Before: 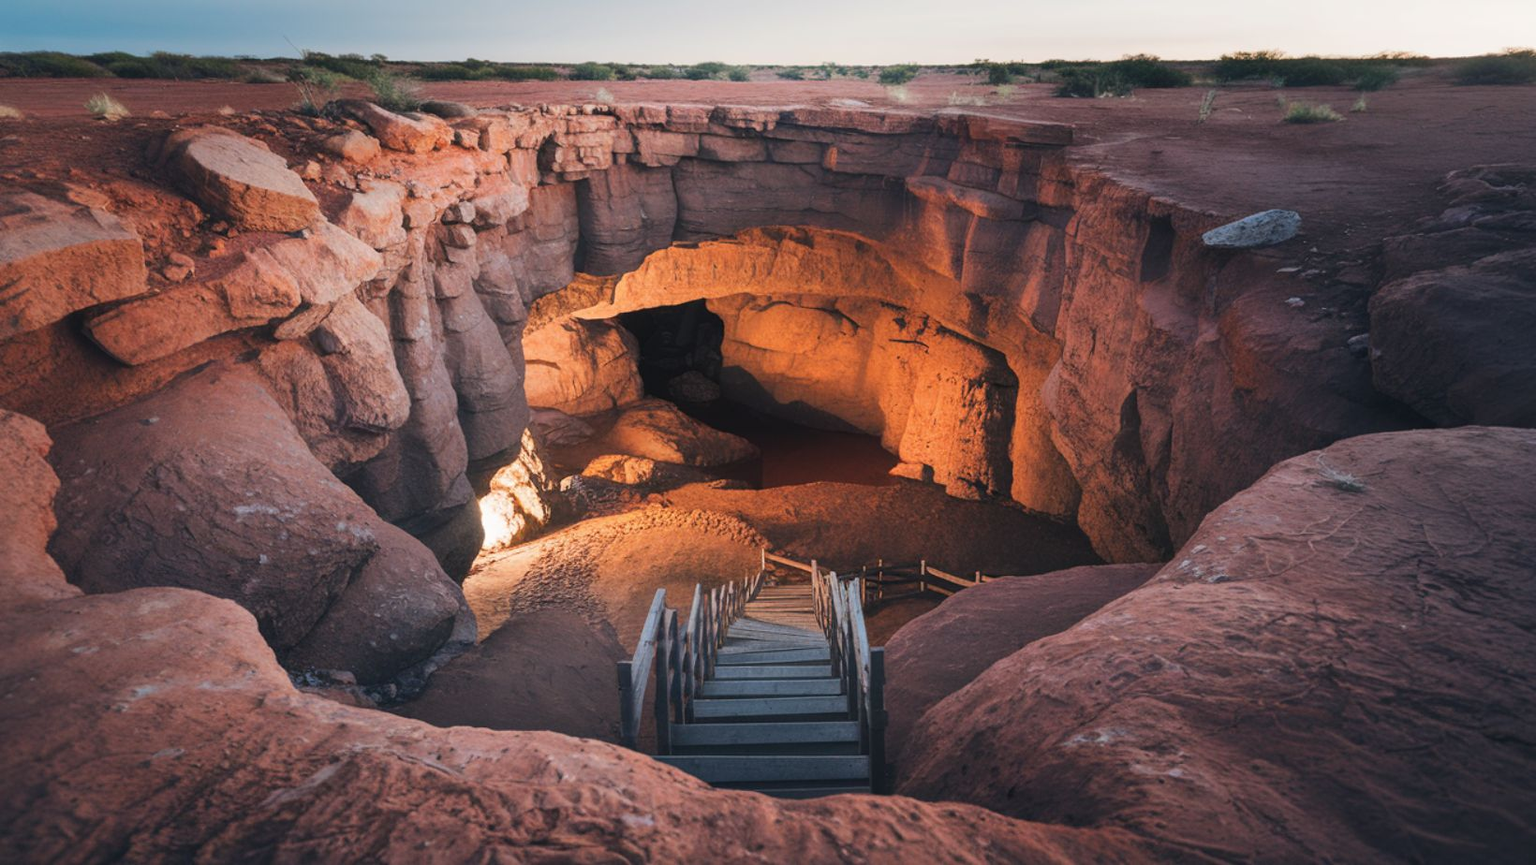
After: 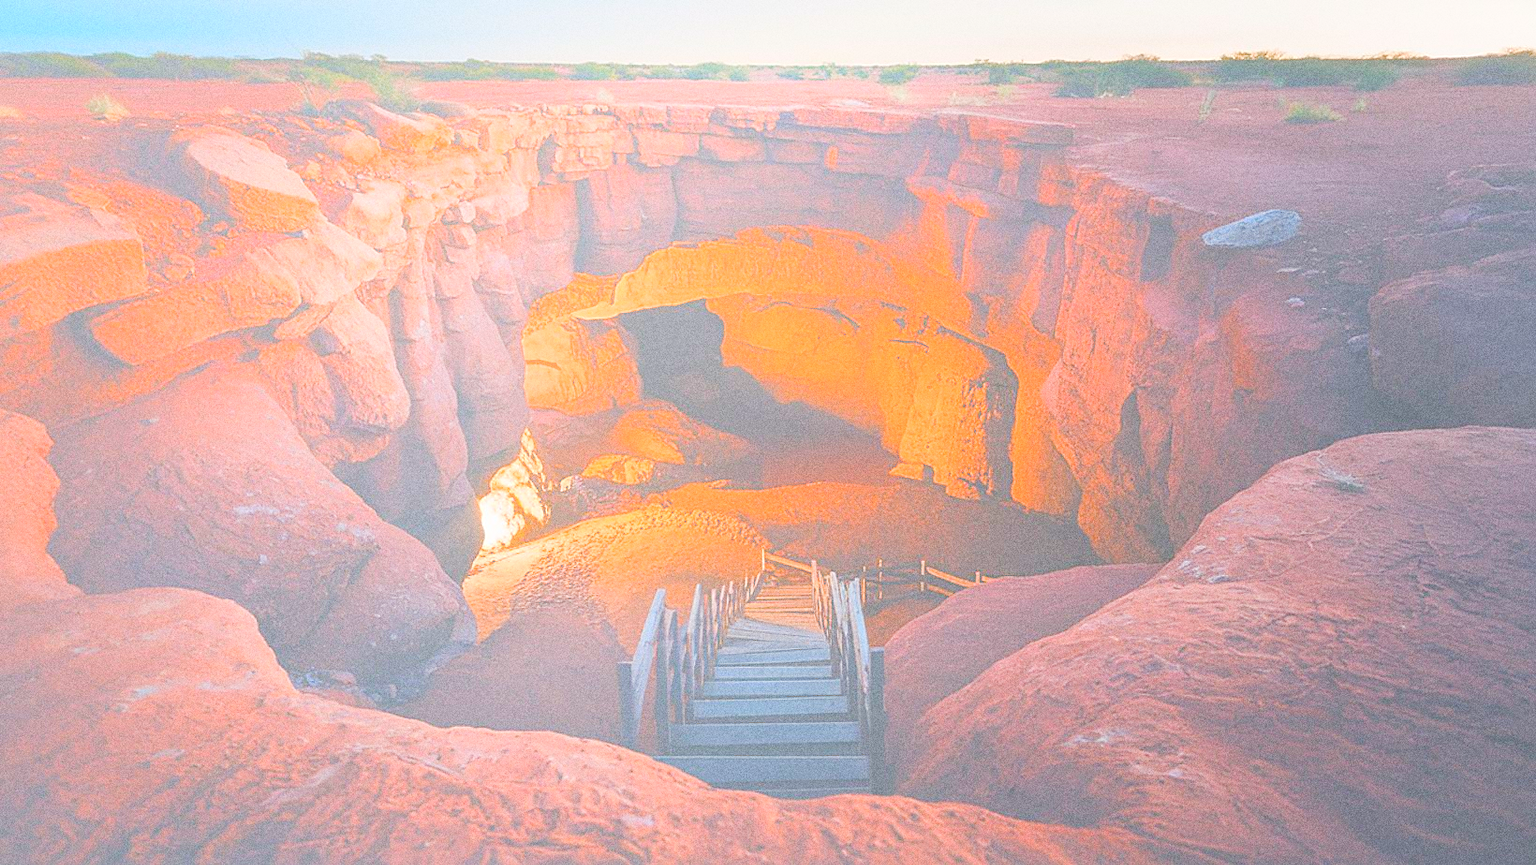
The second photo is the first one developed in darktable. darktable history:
grain: coarseness 0.09 ISO, strength 40%
color balance rgb: perceptual saturation grading › global saturation 35%, perceptual saturation grading › highlights -30%, perceptual saturation grading › shadows 35%, perceptual brilliance grading › global brilliance 3%, perceptual brilliance grading › highlights -3%, perceptual brilliance grading › shadows 3%
bloom: size 70%, threshold 25%, strength 70%
sharpen: radius 1.4, amount 1.25, threshold 0.7
